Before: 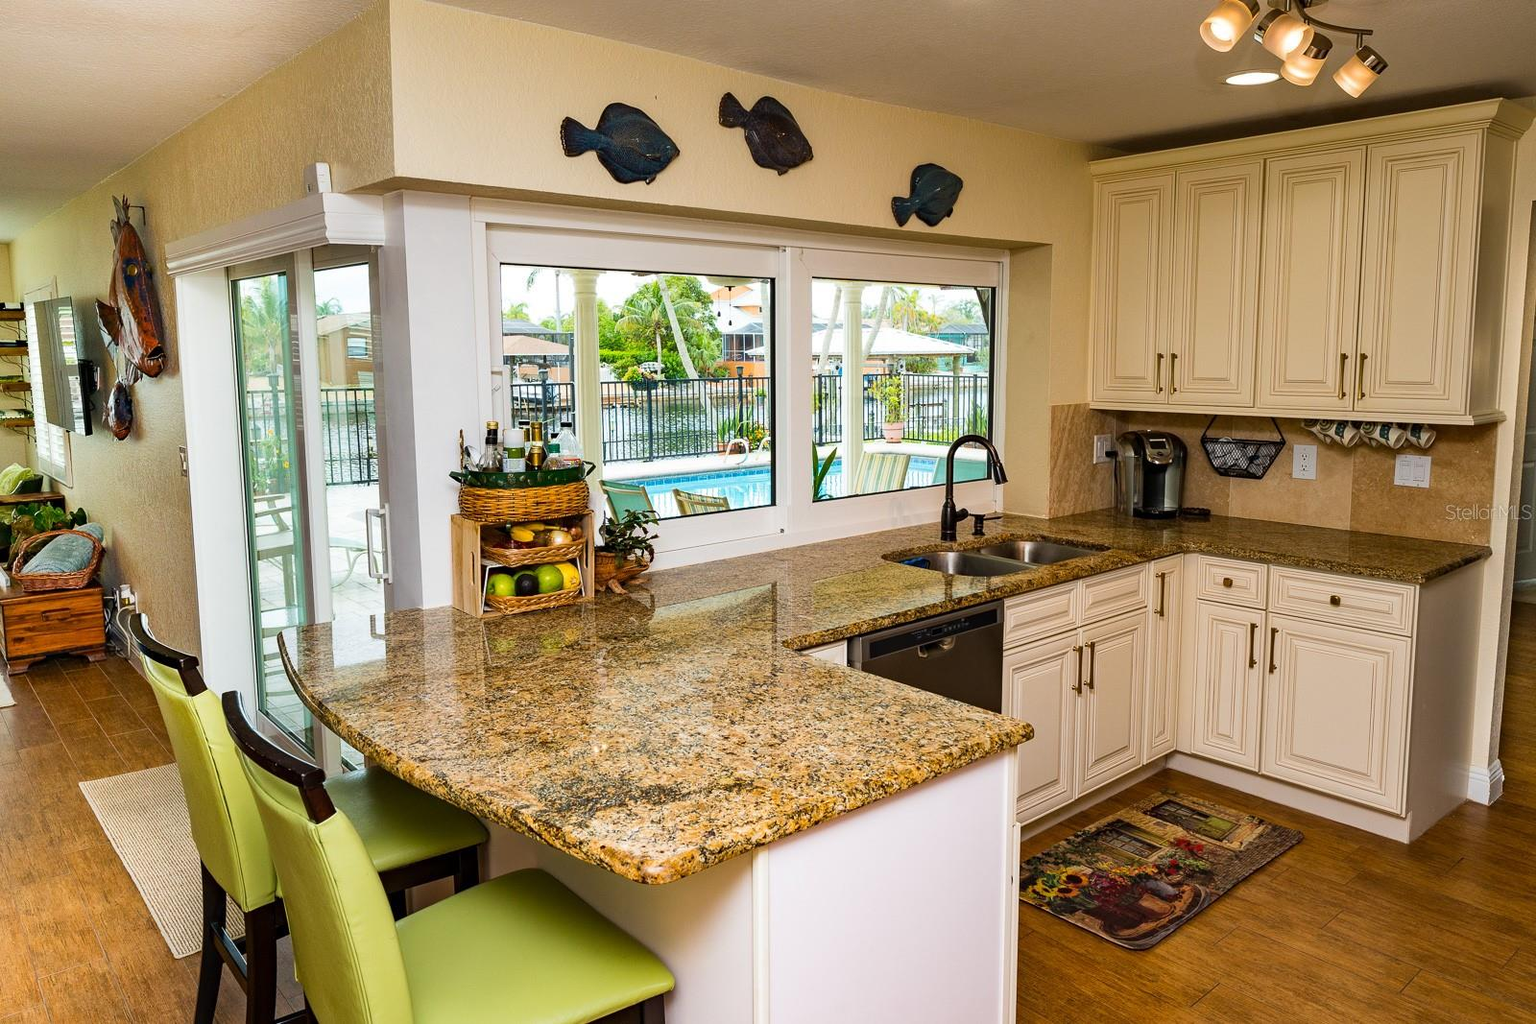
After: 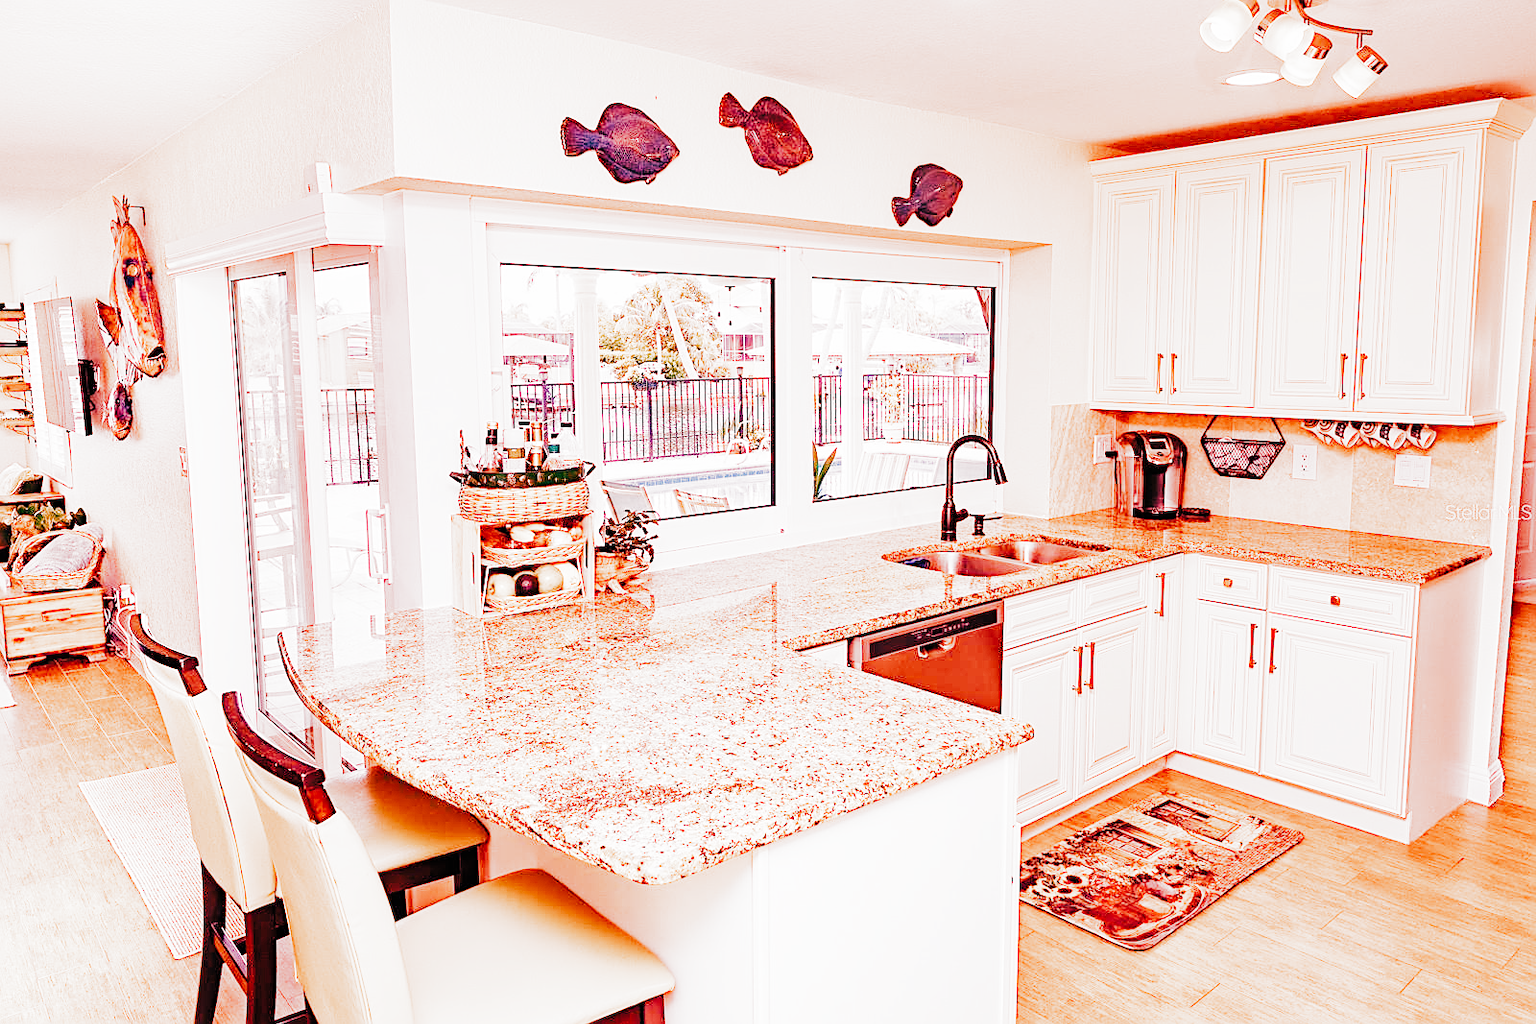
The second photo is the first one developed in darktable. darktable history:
white balance: red 3.121, blue 1.419
sharpen: on, module defaults
filmic: grey point source 13.58, black point source -4.59, white point source 5.12, grey point target 18, white point target 100, output power 2.2, latitude stops 2, contrast 1.65, saturation 100, global saturation 100, balance 7.44
exposure: black level correction -0.005, exposure 1.002 EV, compensate highlight preservation false
exposure #1: black level correction -0.005, exposure 0.302 EV, compensate highlight preservation false
